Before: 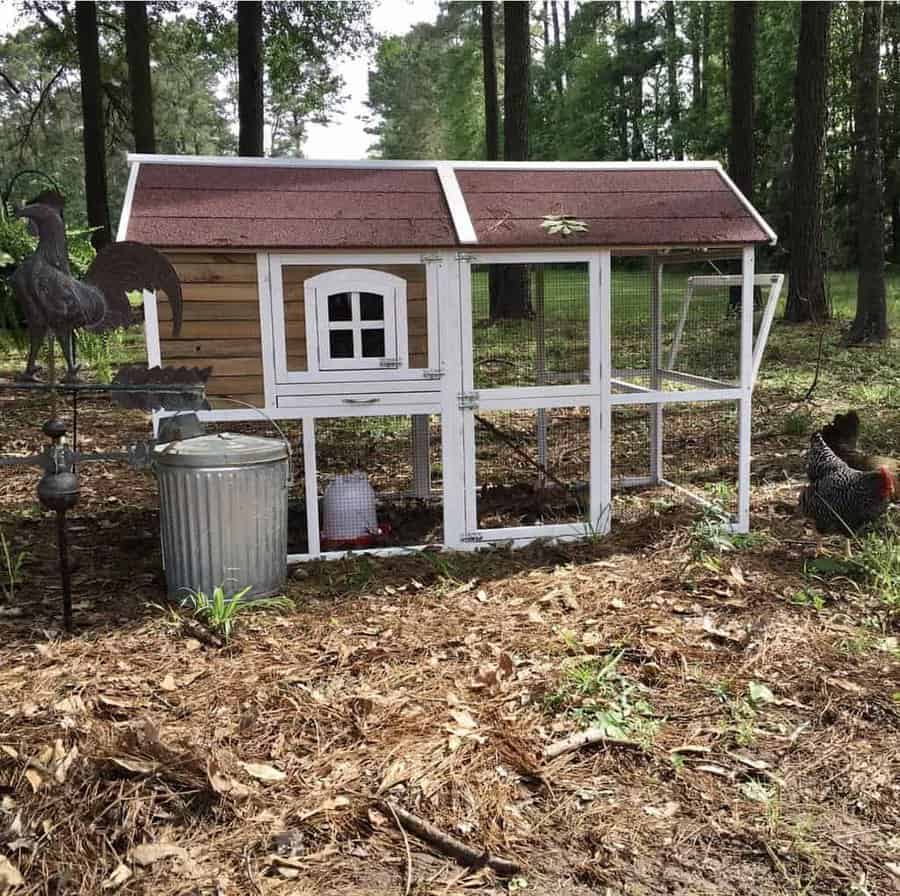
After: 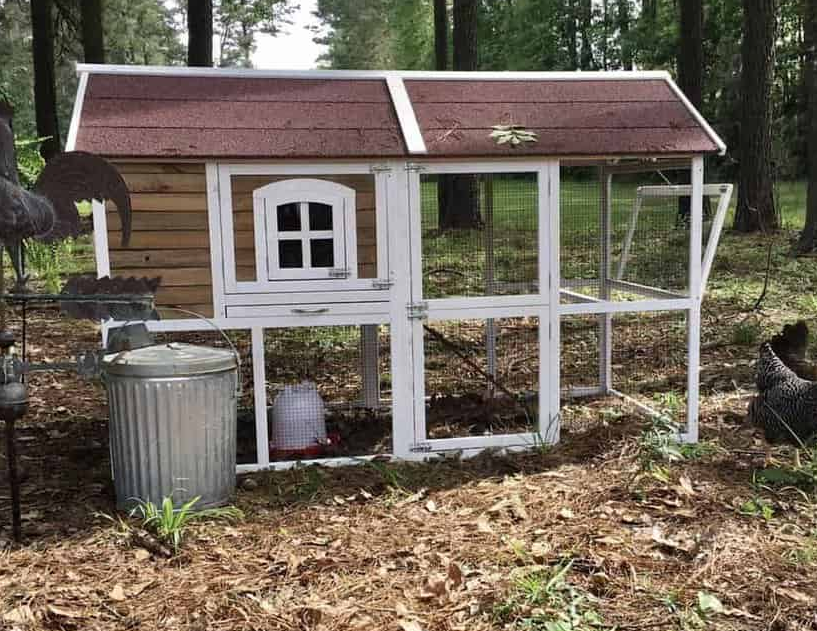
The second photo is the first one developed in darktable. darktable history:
crop: left 5.668%, top 10.088%, right 3.536%, bottom 19.469%
shadows and highlights: shadows 32.2, highlights -32.15, soften with gaussian
